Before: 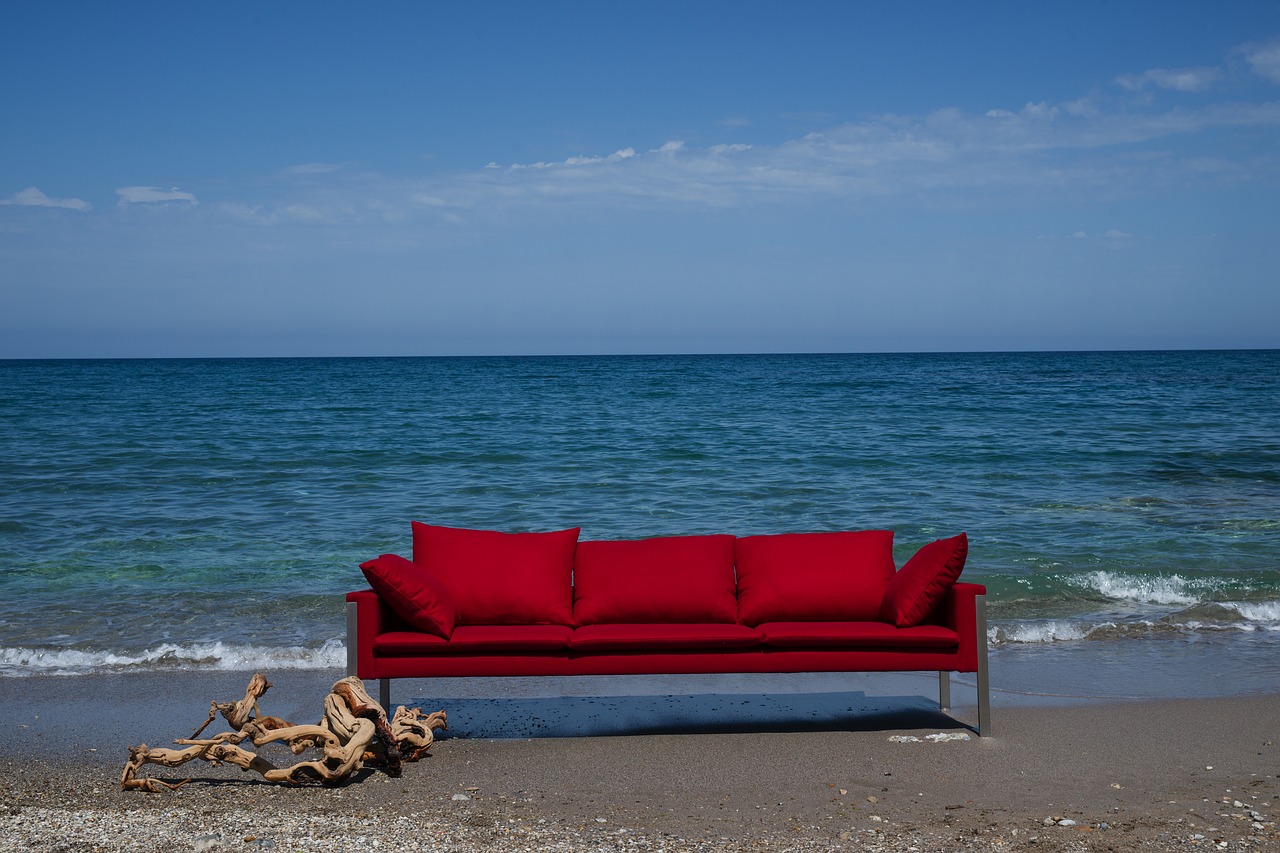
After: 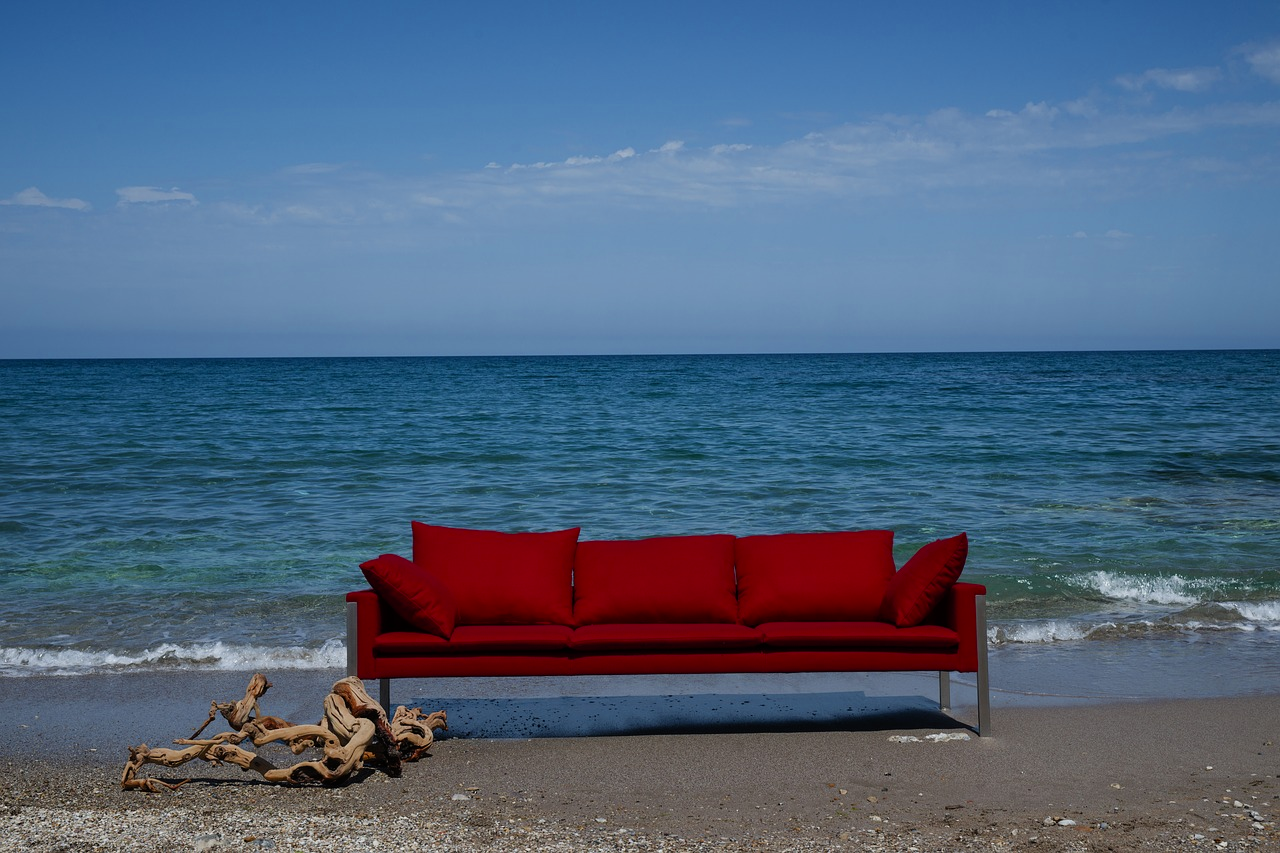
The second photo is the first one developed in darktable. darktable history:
filmic rgb: black relative exposure -11.35 EV, white relative exposure 3.22 EV, hardness 6.76, color science v6 (2022)
color zones: curves: ch0 [(0.27, 0.396) (0.563, 0.504) (0.75, 0.5) (0.787, 0.307)]
